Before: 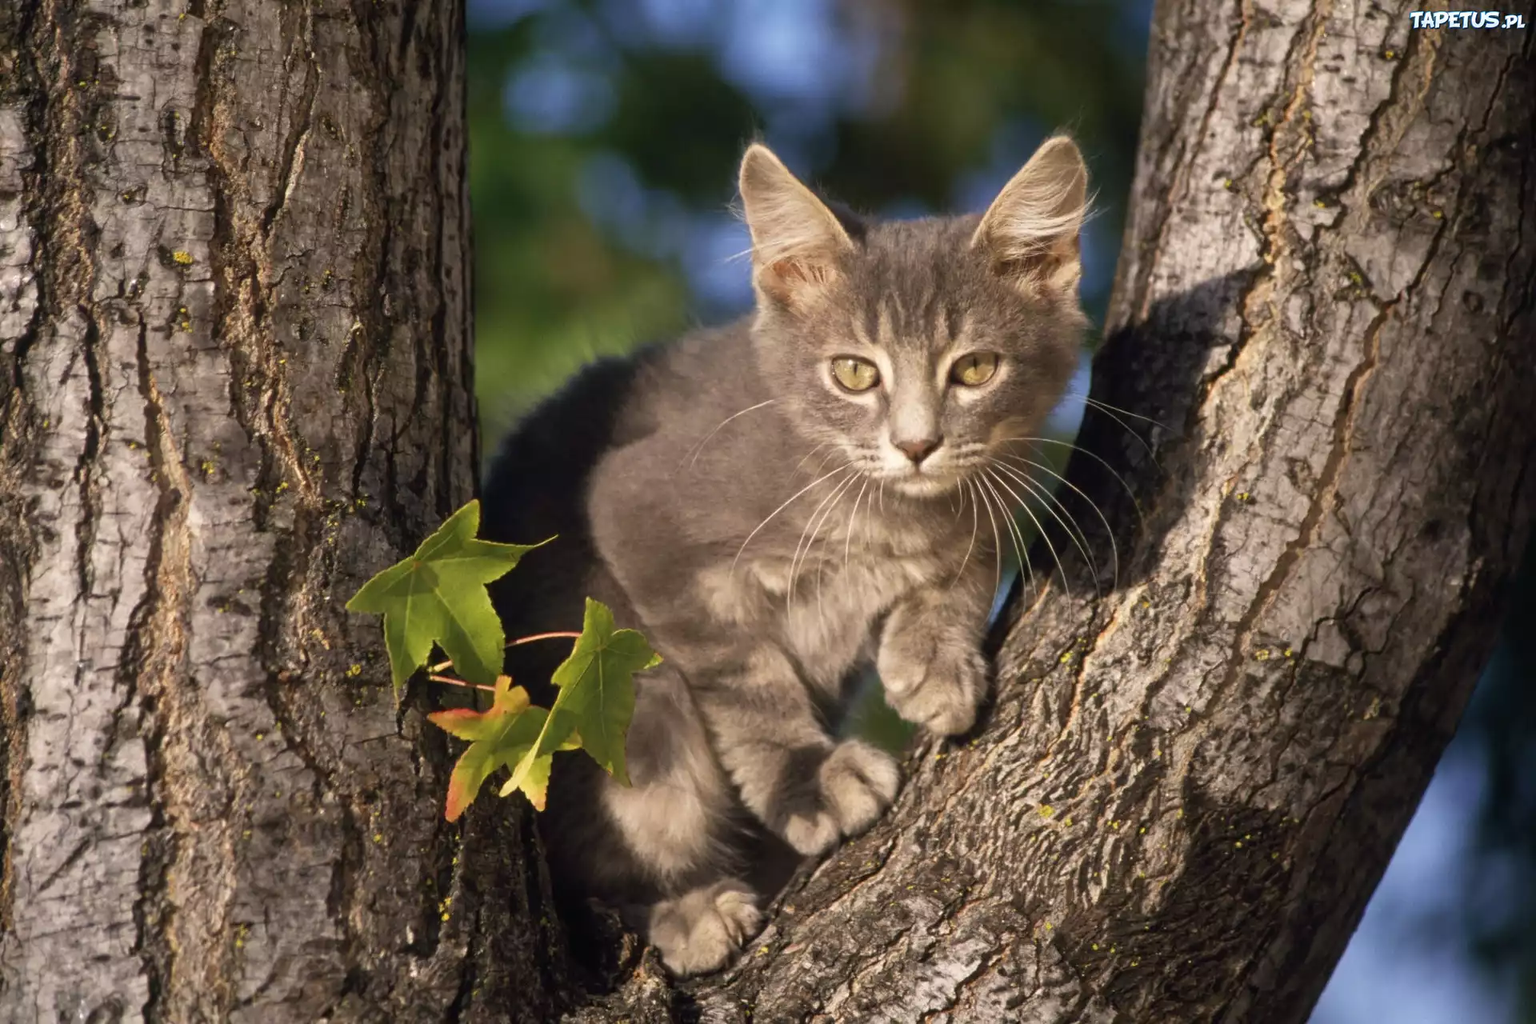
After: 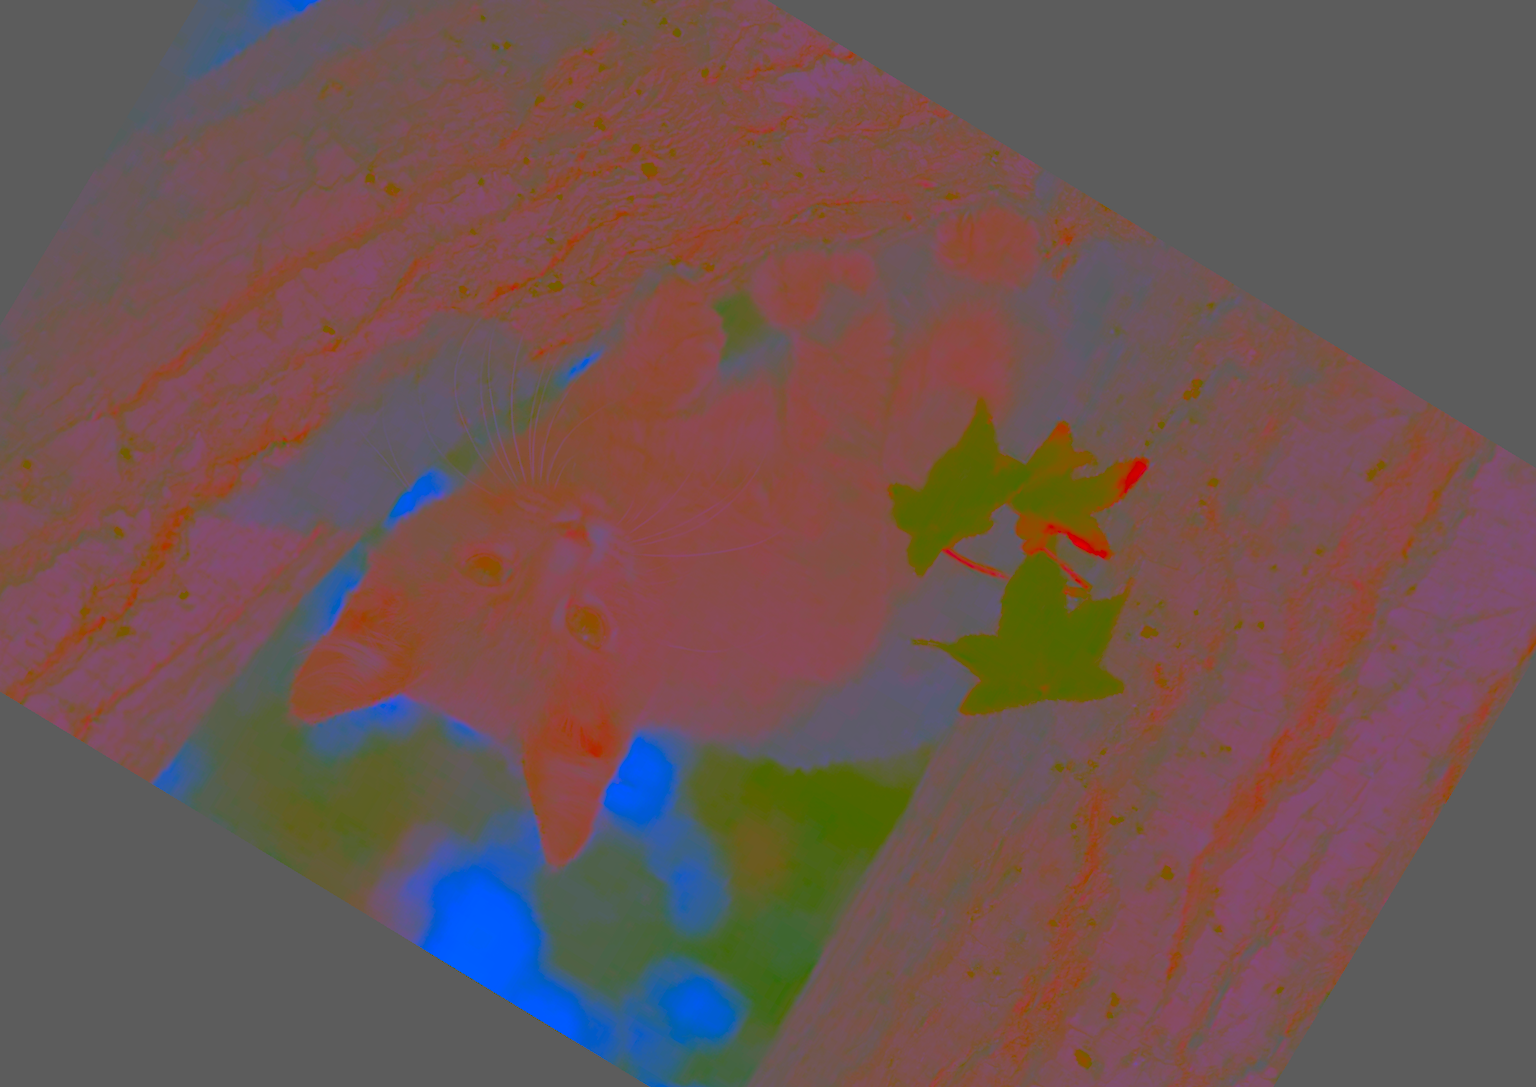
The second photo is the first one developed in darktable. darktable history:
contrast brightness saturation: contrast -0.99, brightness -0.17, saturation 0.75
white balance: red 1.042, blue 1.17
crop and rotate: angle 148.68°, left 9.111%, top 15.603%, right 4.588%, bottom 17.041%
exposure: black level correction 0, exposure 0.7 EV, compensate exposure bias true, compensate highlight preservation false
